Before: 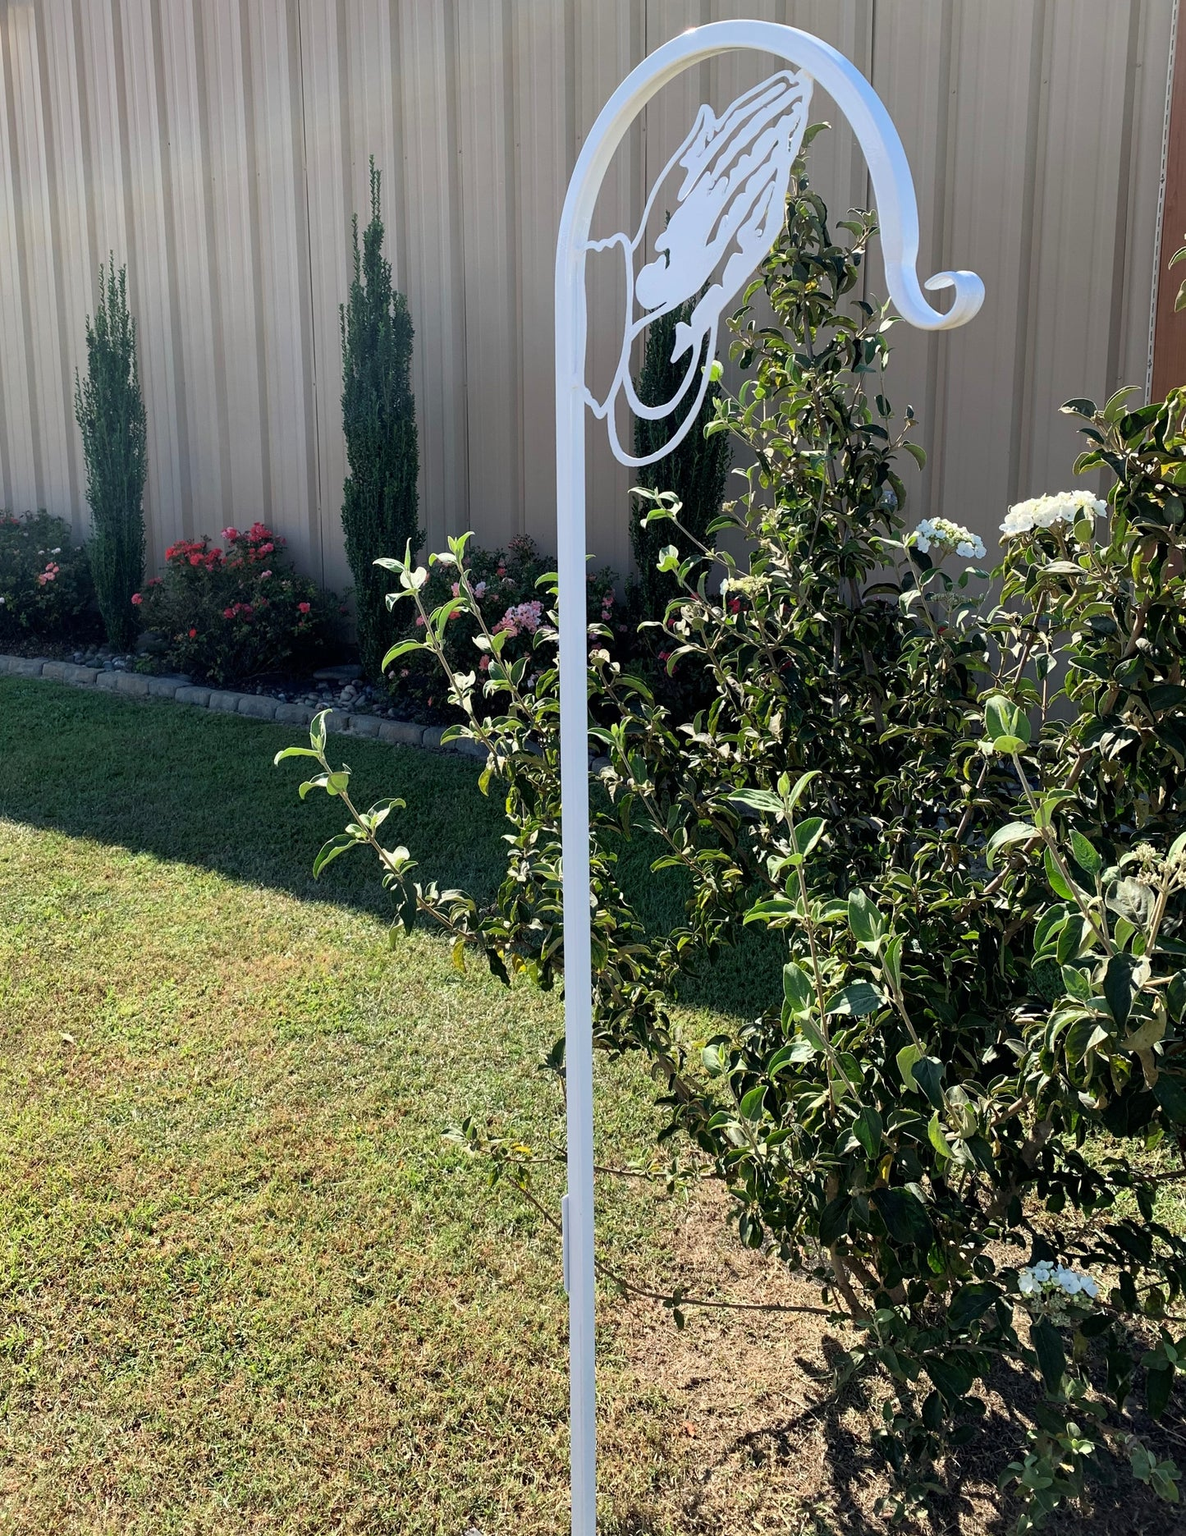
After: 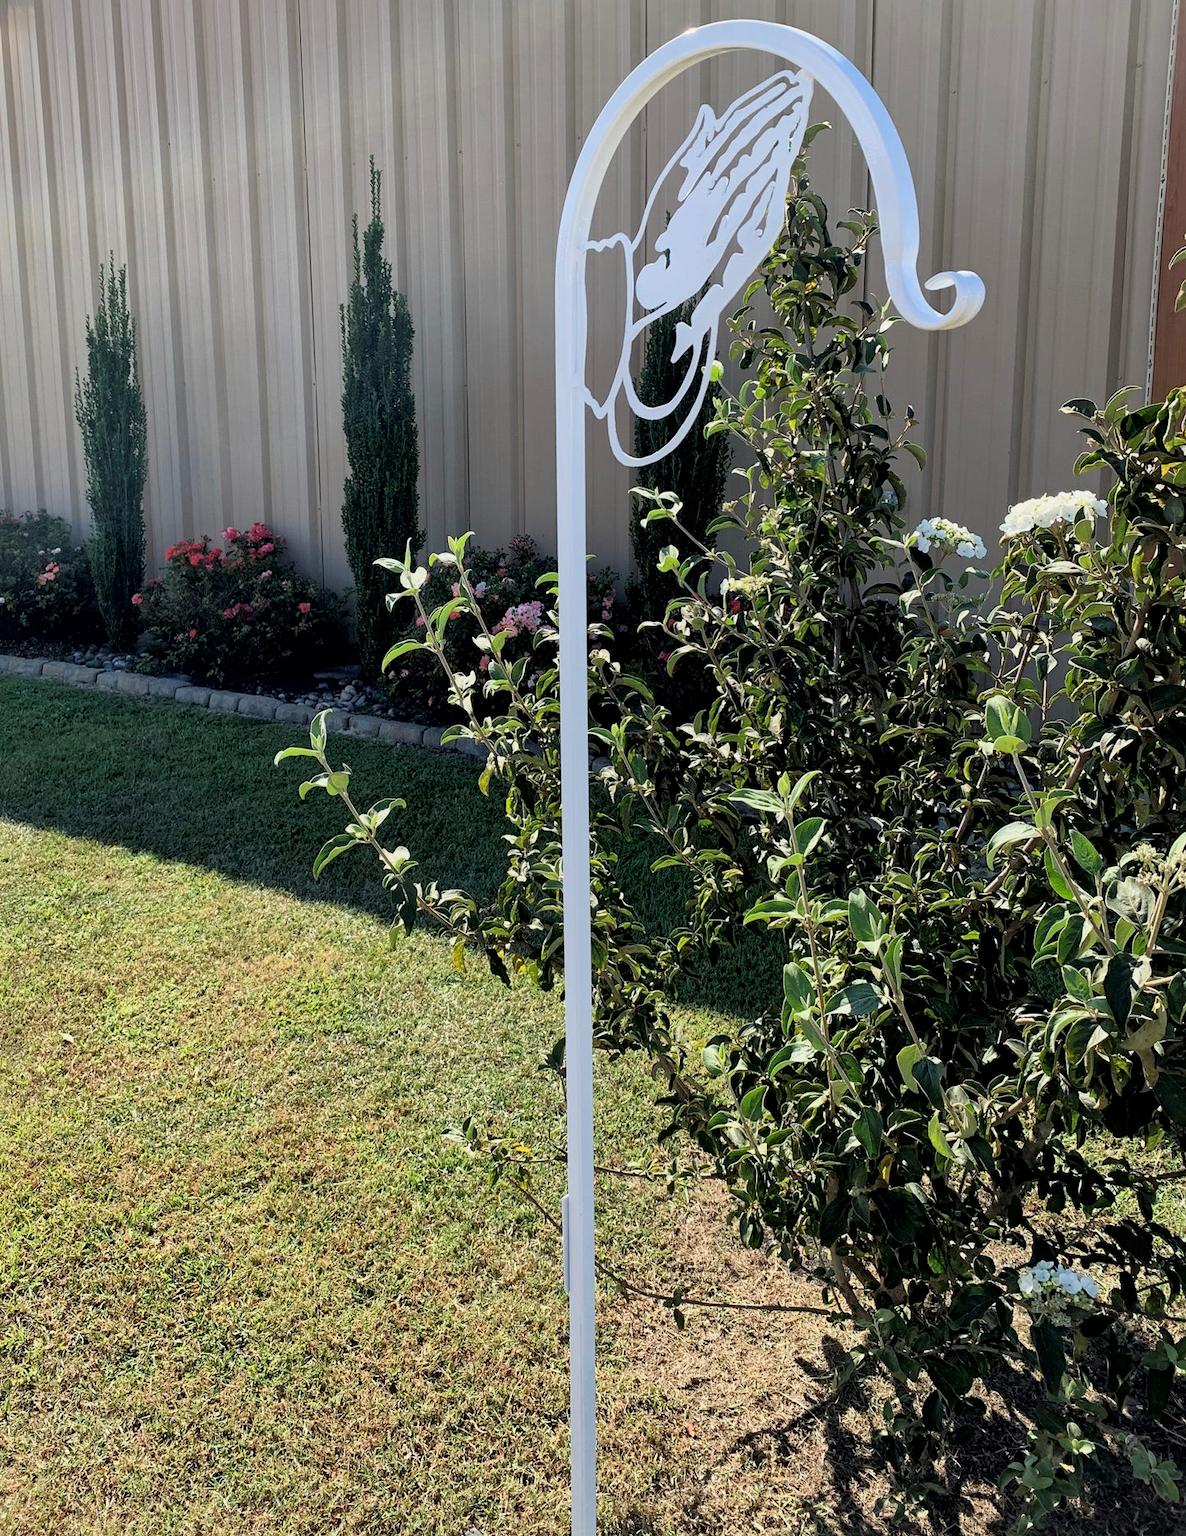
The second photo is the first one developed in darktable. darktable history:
local contrast: mode bilateral grid, contrast 20, coarseness 50, detail 130%, midtone range 0.2
filmic rgb: black relative exposure -9.5 EV, white relative exposure 3.02 EV, hardness 6.12
shadows and highlights: shadows 25, highlights -25
